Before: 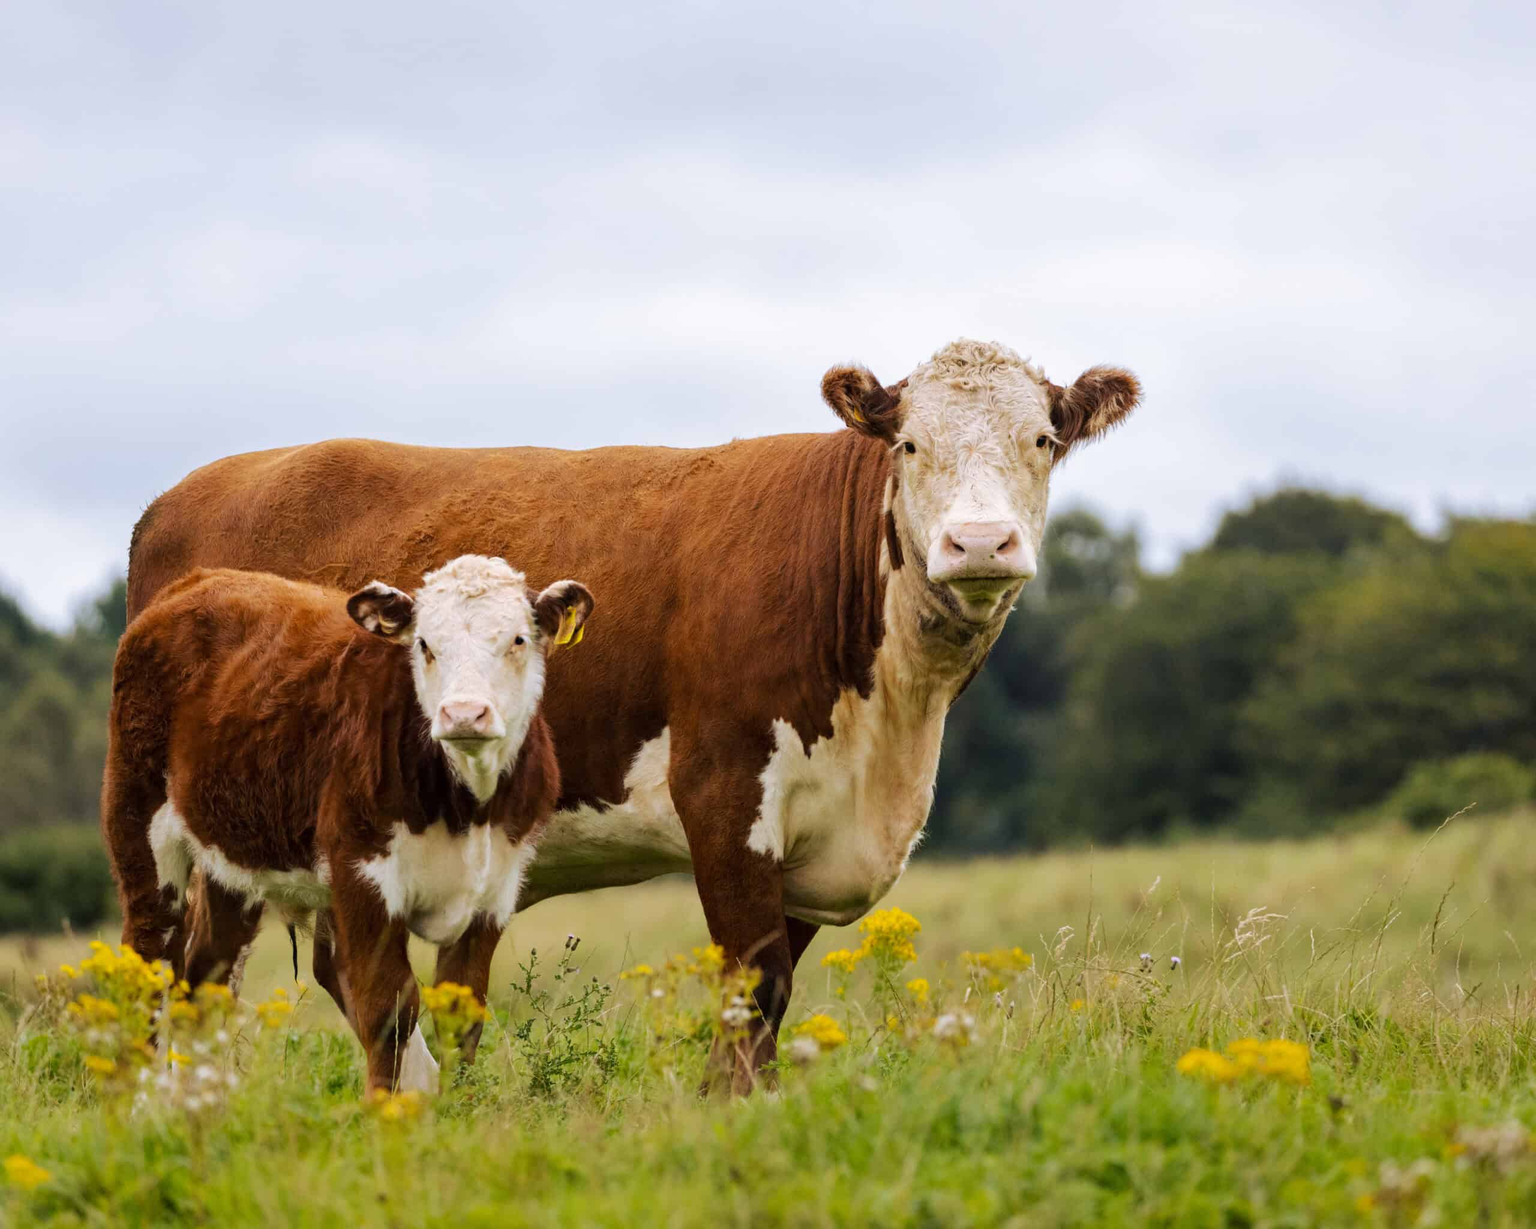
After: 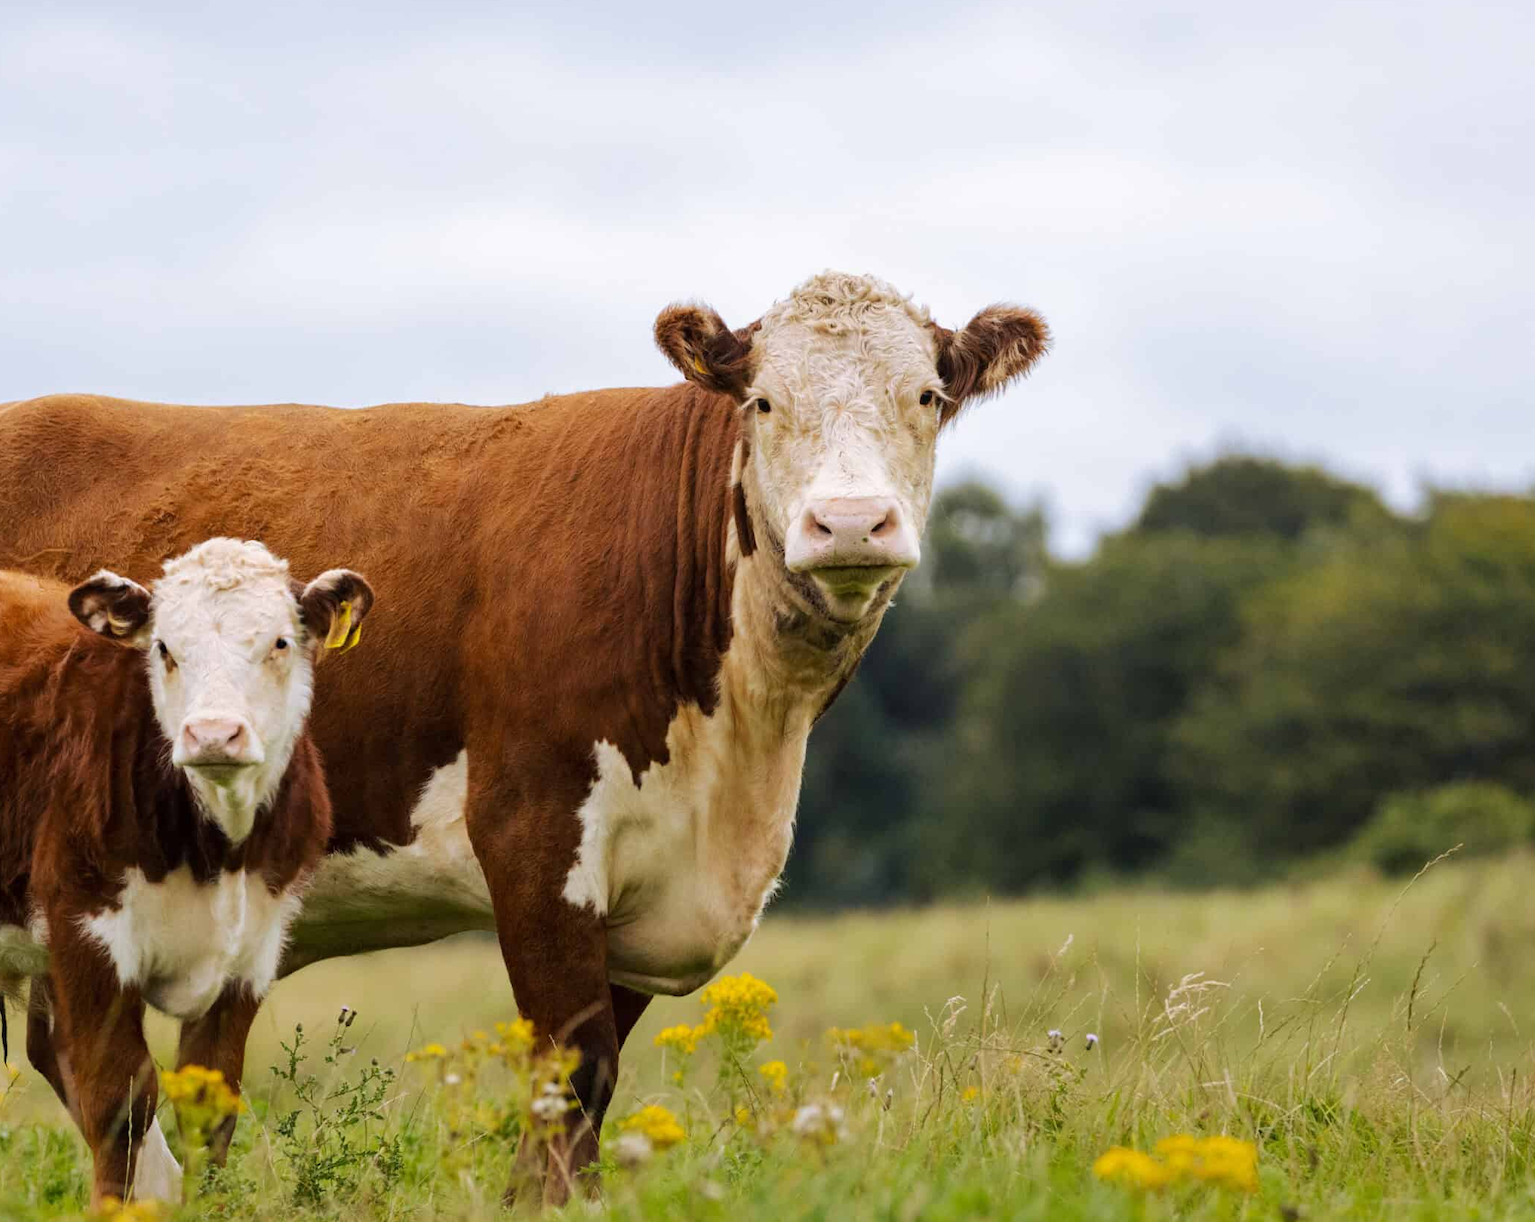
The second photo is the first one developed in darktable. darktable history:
crop: left 19.004%, top 9.725%, right 0.001%, bottom 9.702%
